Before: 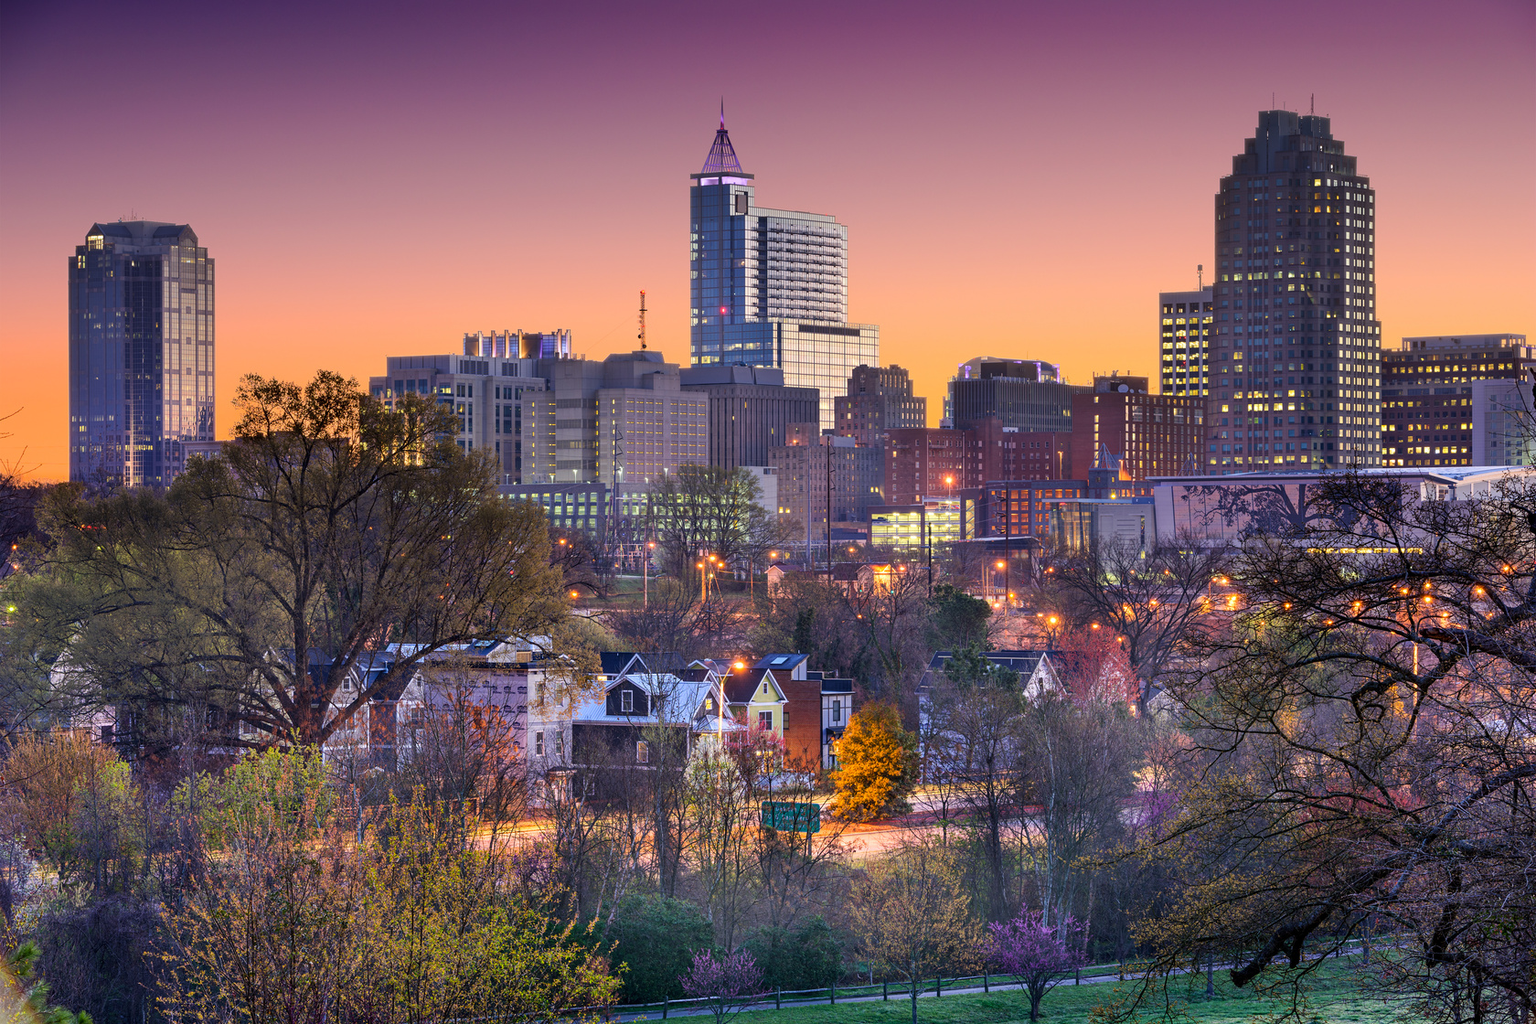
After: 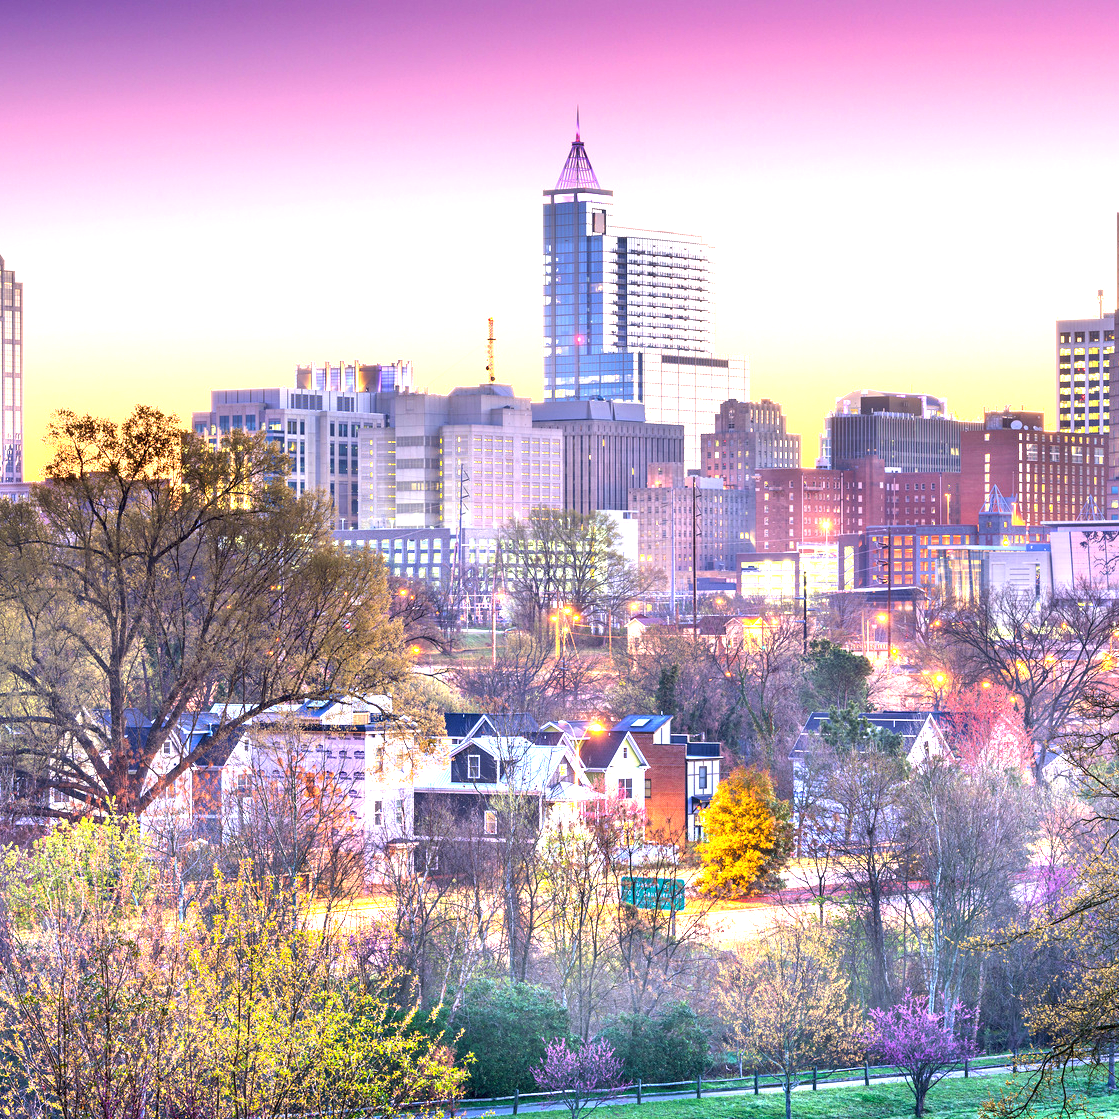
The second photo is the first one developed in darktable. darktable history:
crop and rotate: left 12.648%, right 20.685%
tone equalizer: on, module defaults
exposure: exposure 2.003 EV, compensate highlight preservation false
